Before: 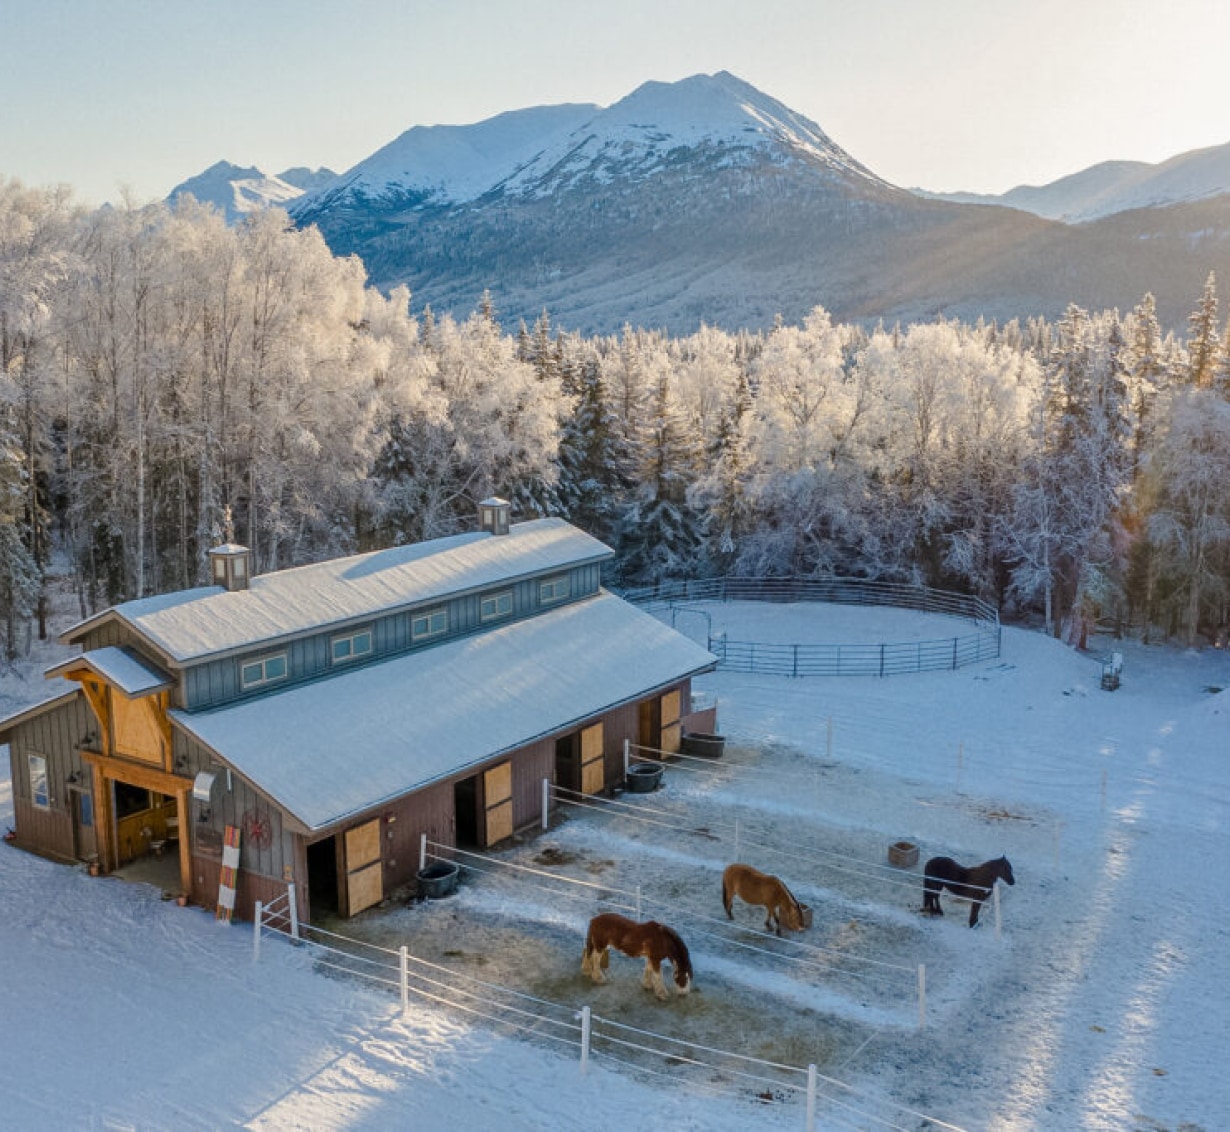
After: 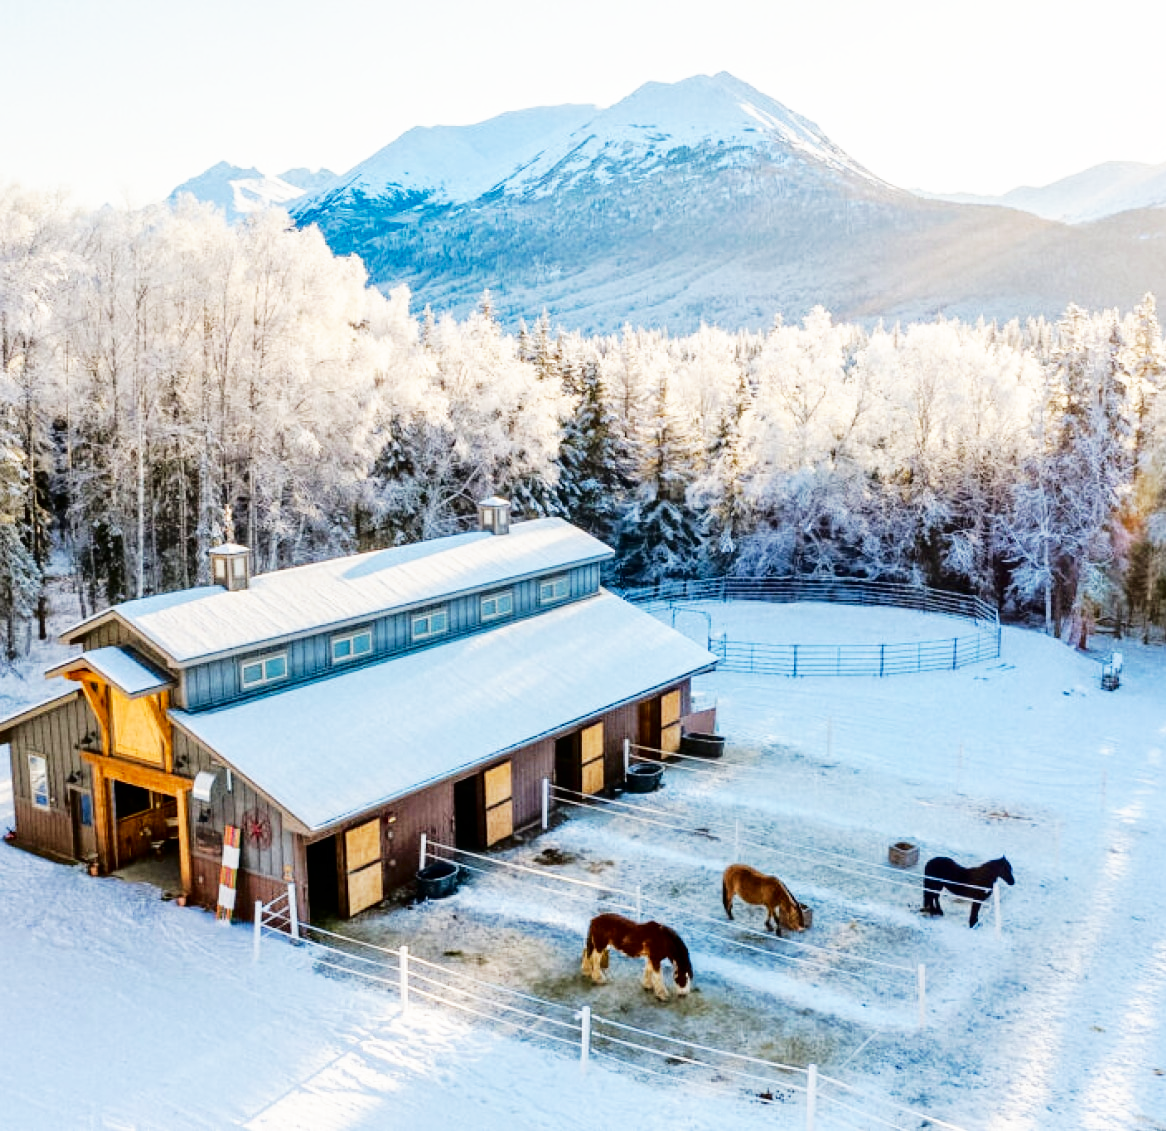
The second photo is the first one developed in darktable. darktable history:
fill light: exposure -2 EV, width 8.6
base curve: curves: ch0 [(0, 0) (0.007, 0.004) (0.027, 0.03) (0.046, 0.07) (0.207, 0.54) (0.442, 0.872) (0.673, 0.972) (1, 1)], preserve colors none
crop and rotate: right 5.167%
